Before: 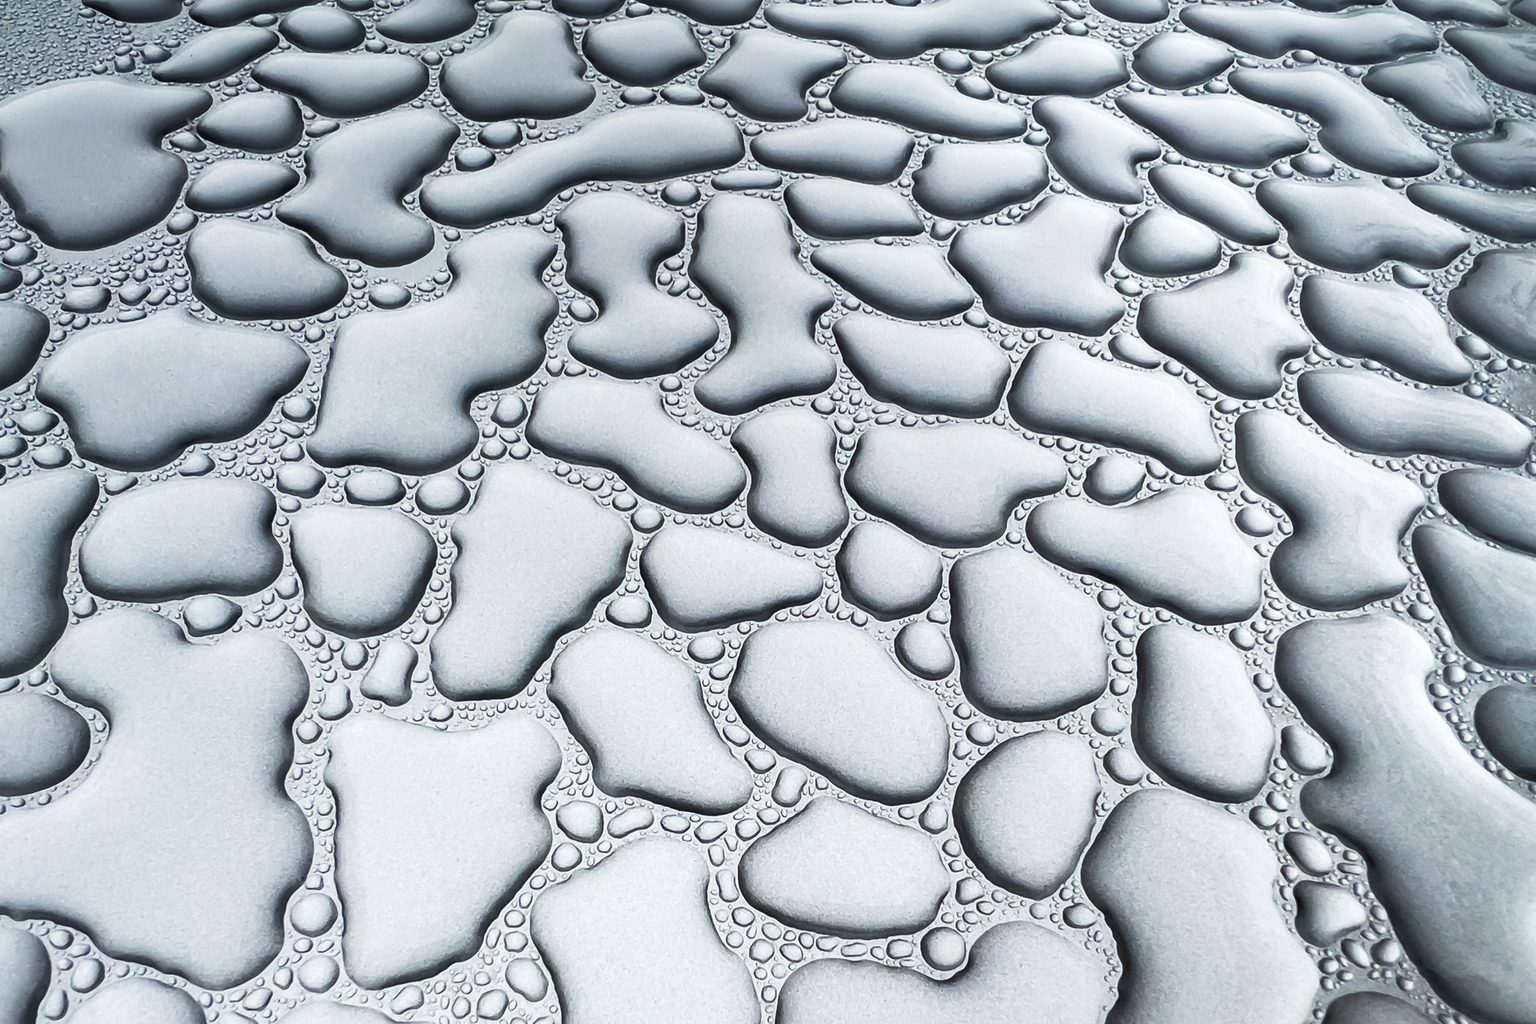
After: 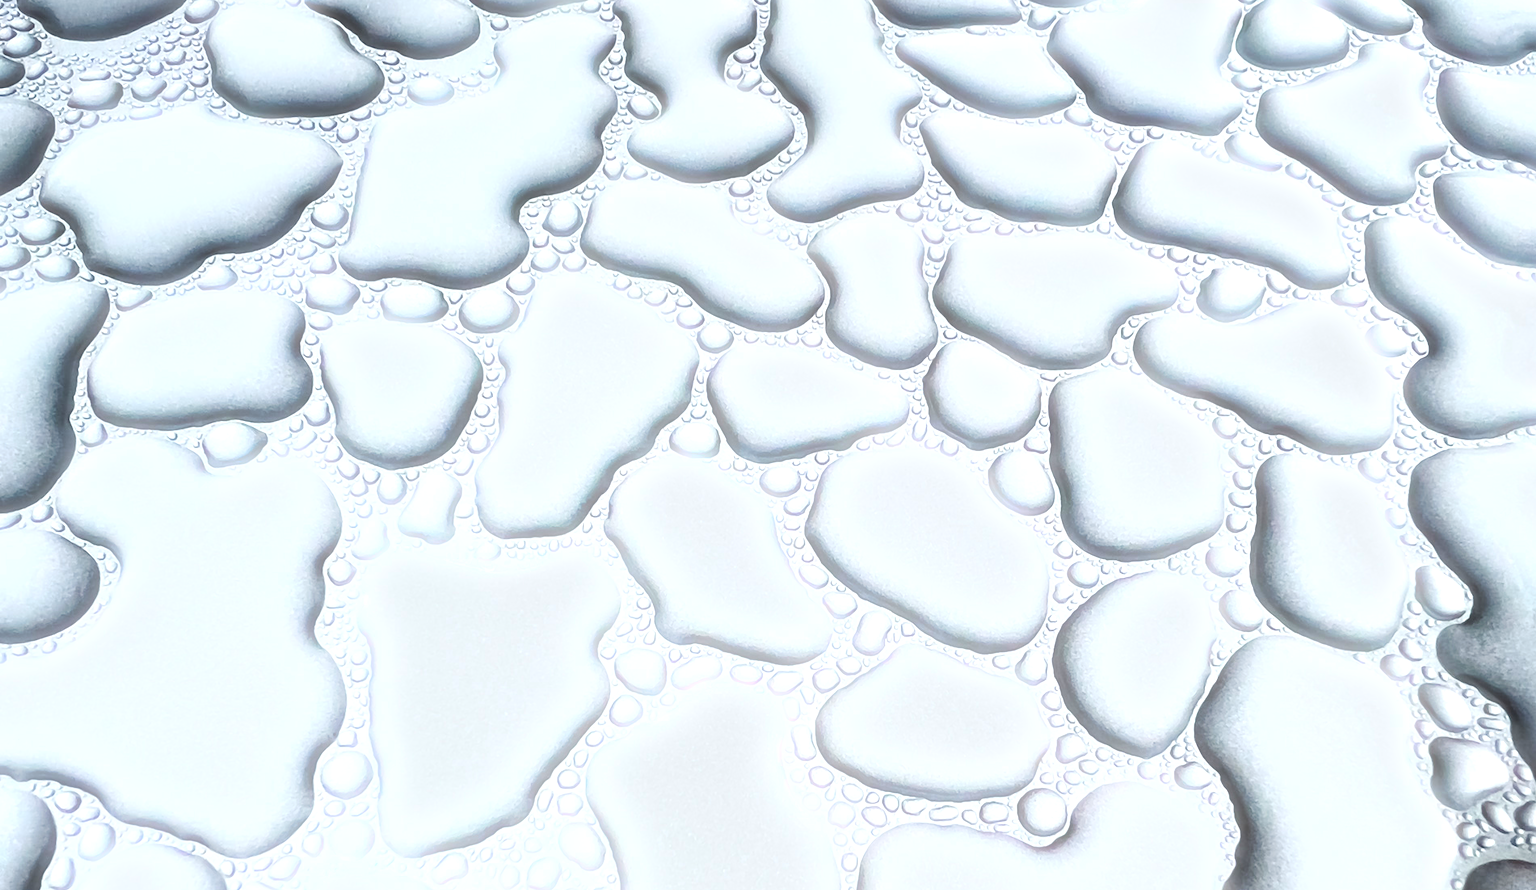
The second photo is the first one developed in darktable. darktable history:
tone curve: curves: ch0 [(0, 0) (0.003, 0.002) (0.011, 0.009) (0.025, 0.02) (0.044, 0.034) (0.069, 0.046) (0.1, 0.062) (0.136, 0.083) (0.177, 0.119) (0.224, 0.162) (0.277, 0.216) (0.335, 0.282) (0.399, 0.365) (0.468, 0.457) (0.543, 0.541) (0.623, 0.624) (0.709, 0.713) (0.801, 0.797) (0.898, 0.889) (1, 1)], preserve colors none
bloom: size 5%, threshold 95%, strength 15%
haze removal: compatibility mode true, adaptive false
exposure: black level correction 0, exposure 0.7 EV, compensate exposure bias true, compensate highlight preservation false
crop: top 20.916%, right 9.437%, bottom 0.316%
tone equalizer: on, module defaults
contrast brightness saturation: saturation -0.05
